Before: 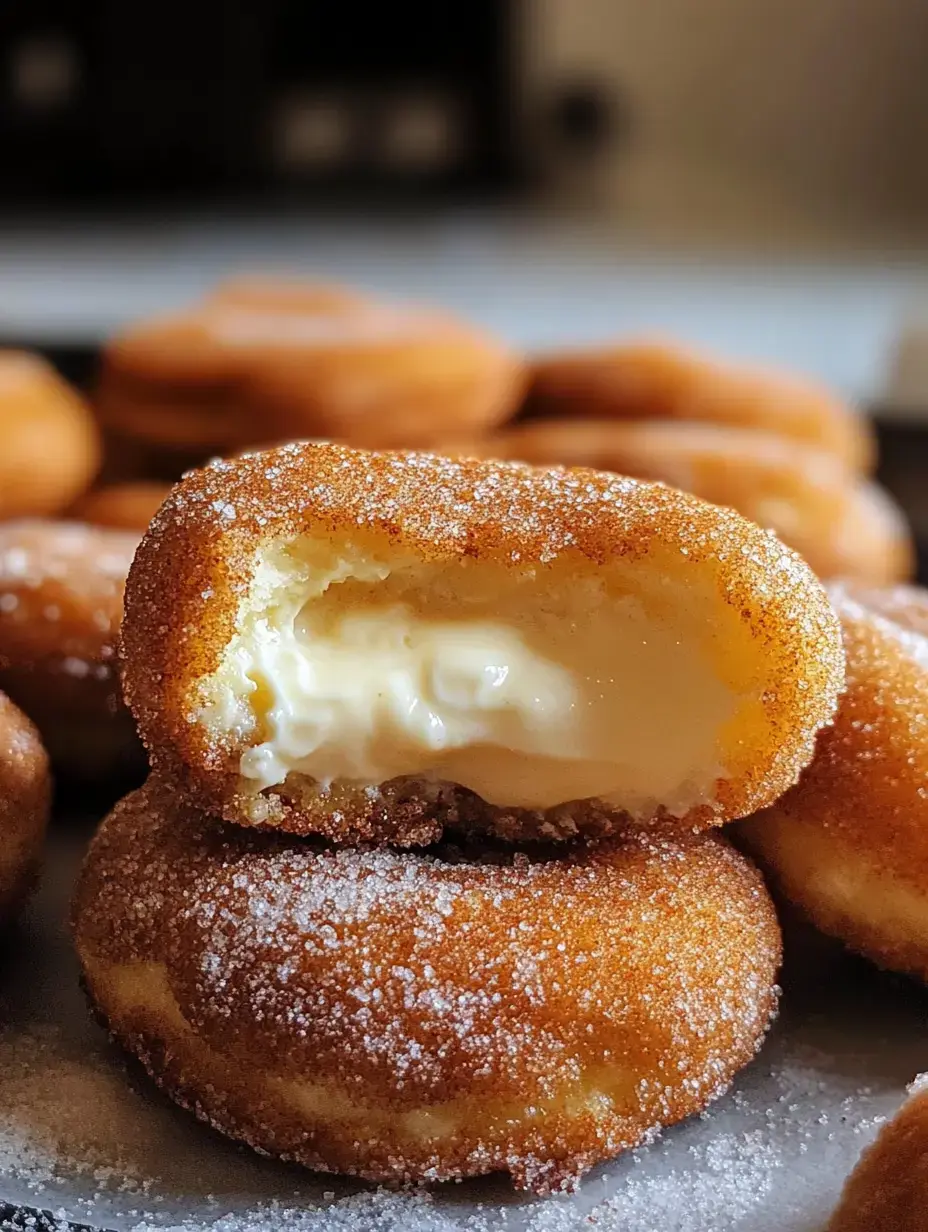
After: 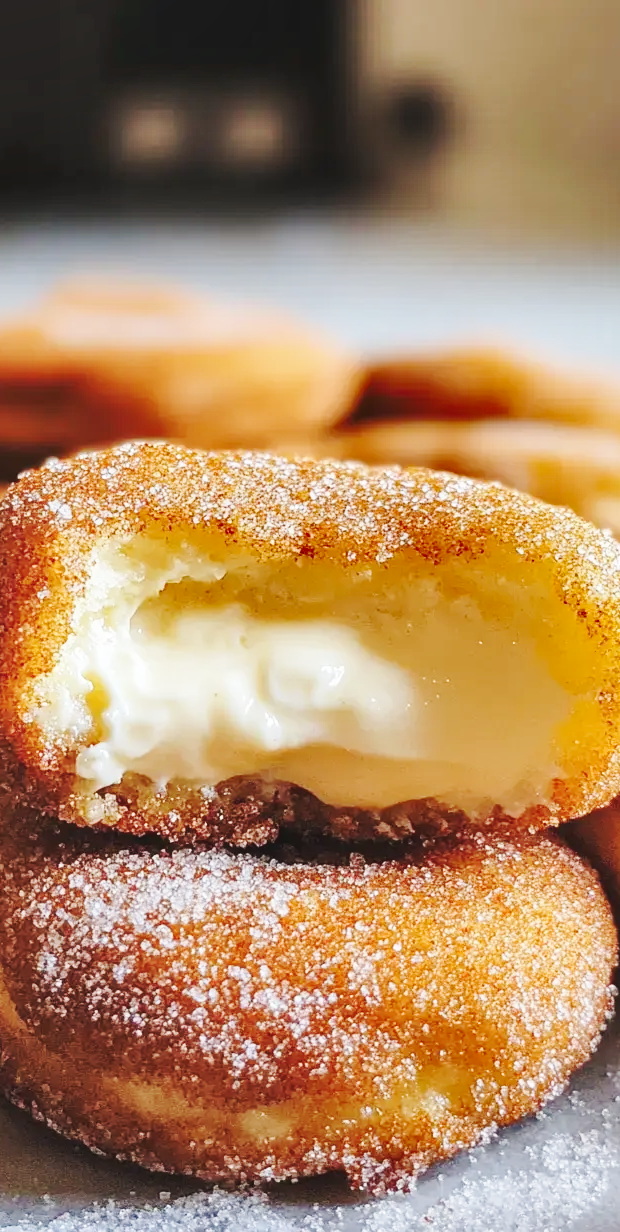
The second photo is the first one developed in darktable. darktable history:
crop and rotate: left 17.732%, right 15.423%
base curve: curves: ch0 [(0, 0.007) (0.028, 0.063) (0.121, 0.311) (0.46, 0.743) (0.859, 0.957) (1, 1)], preserve colors none
shadows and highlights: soften with gaussian
